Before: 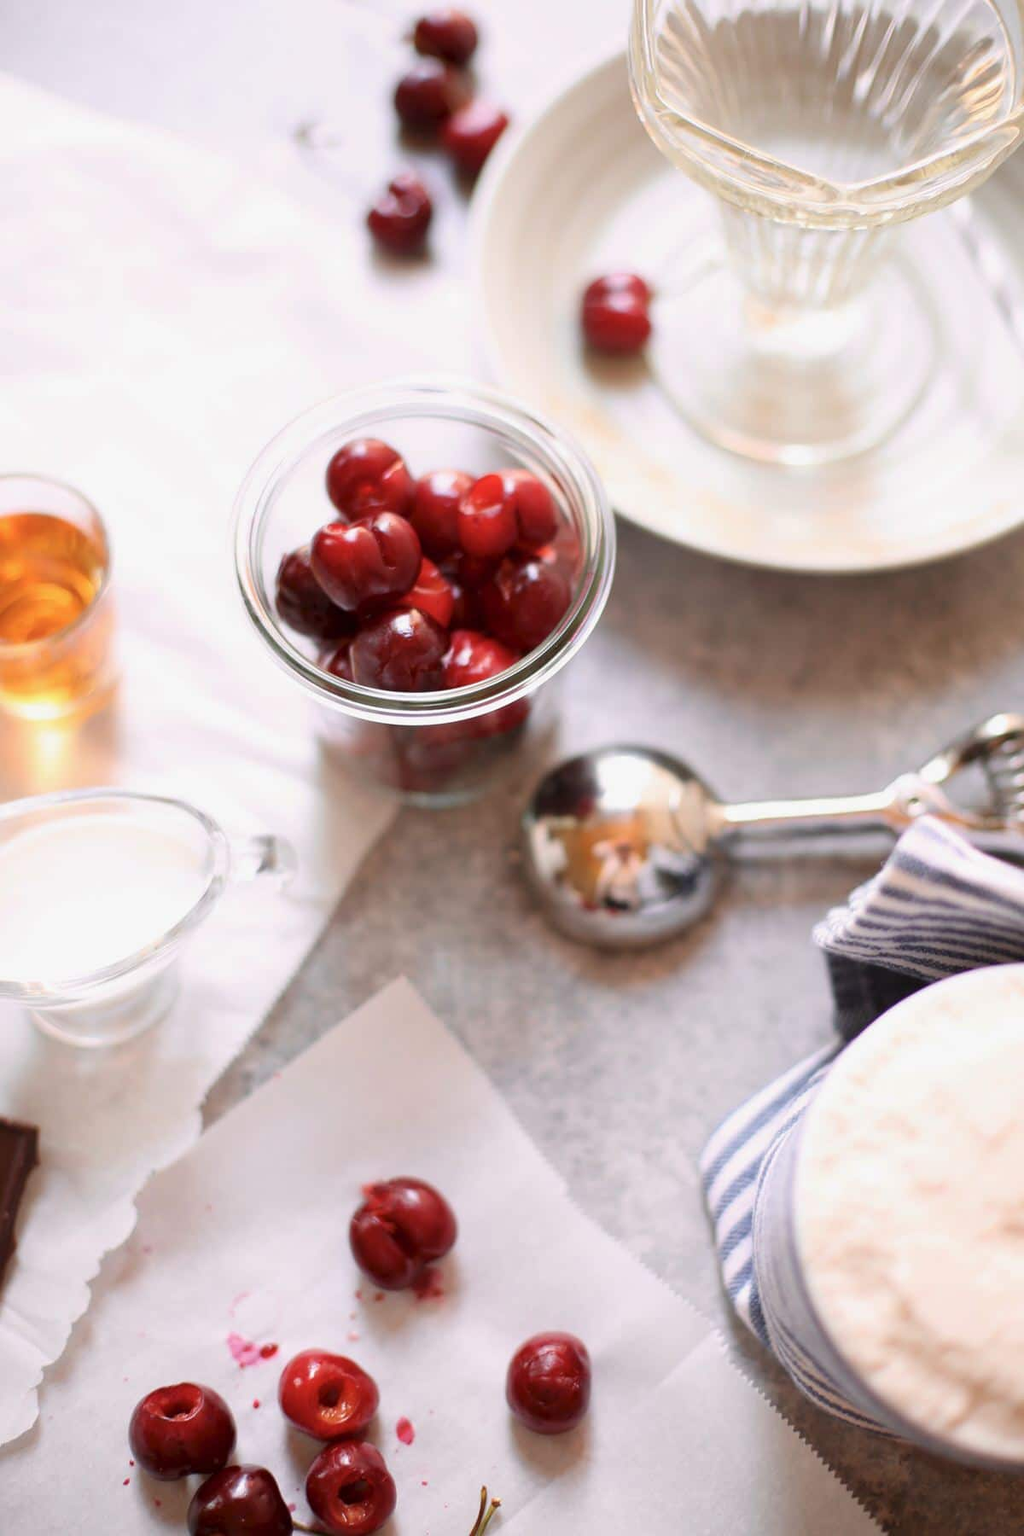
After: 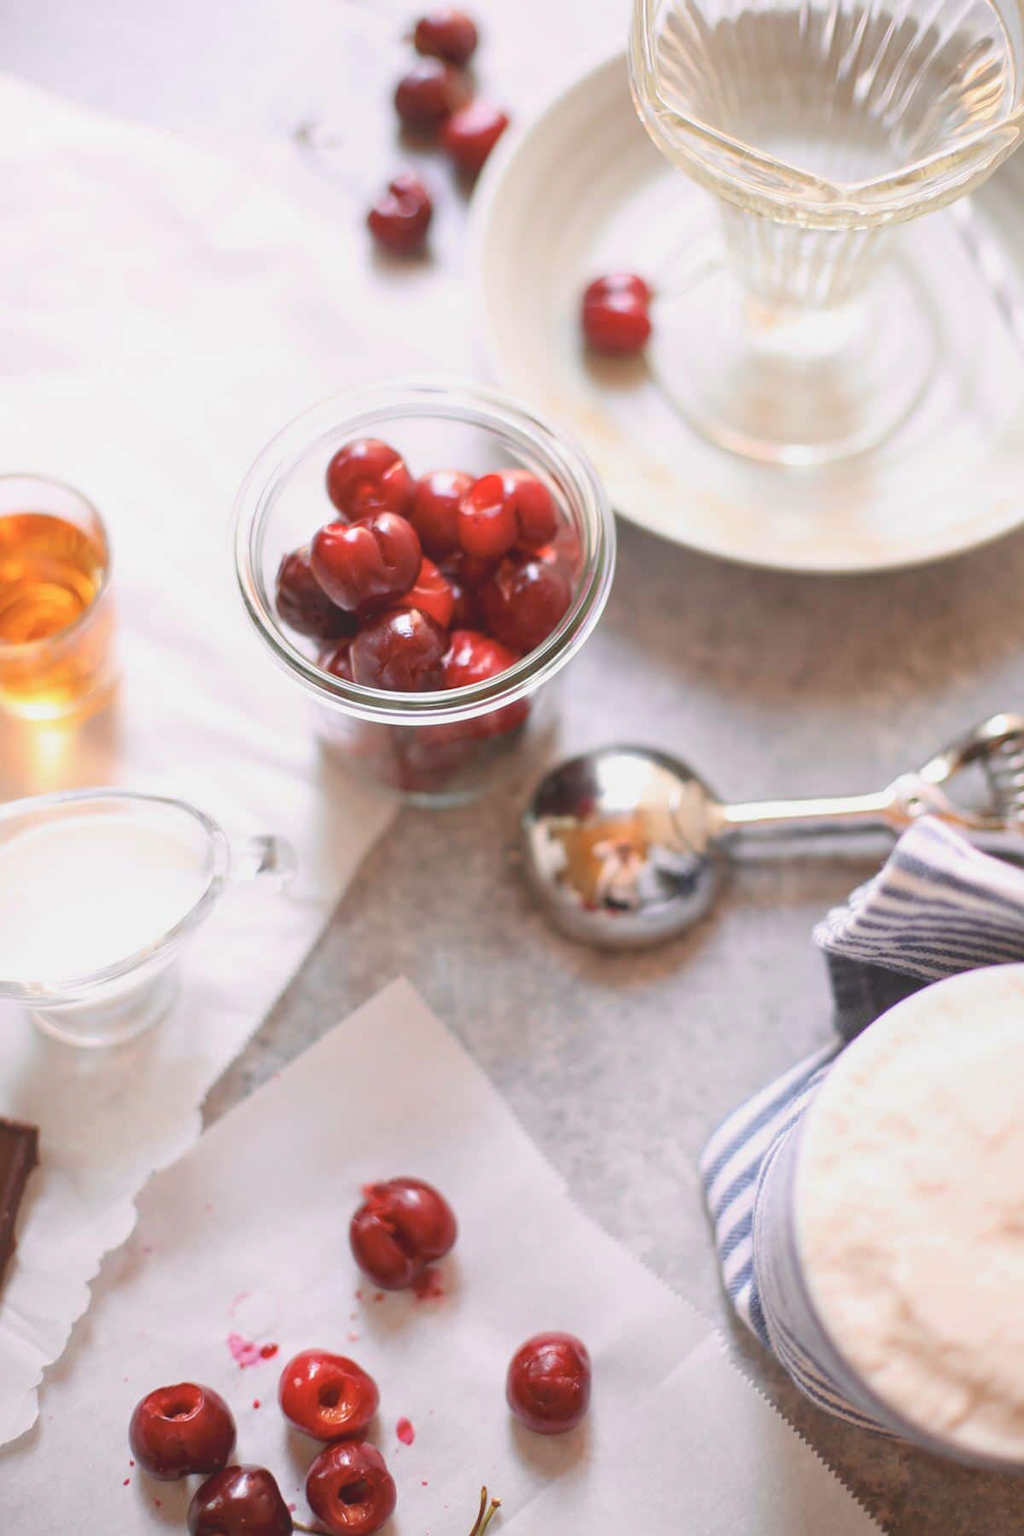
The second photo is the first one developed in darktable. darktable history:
local contrast: highlights 48%, shadows 7%, detail 99%
